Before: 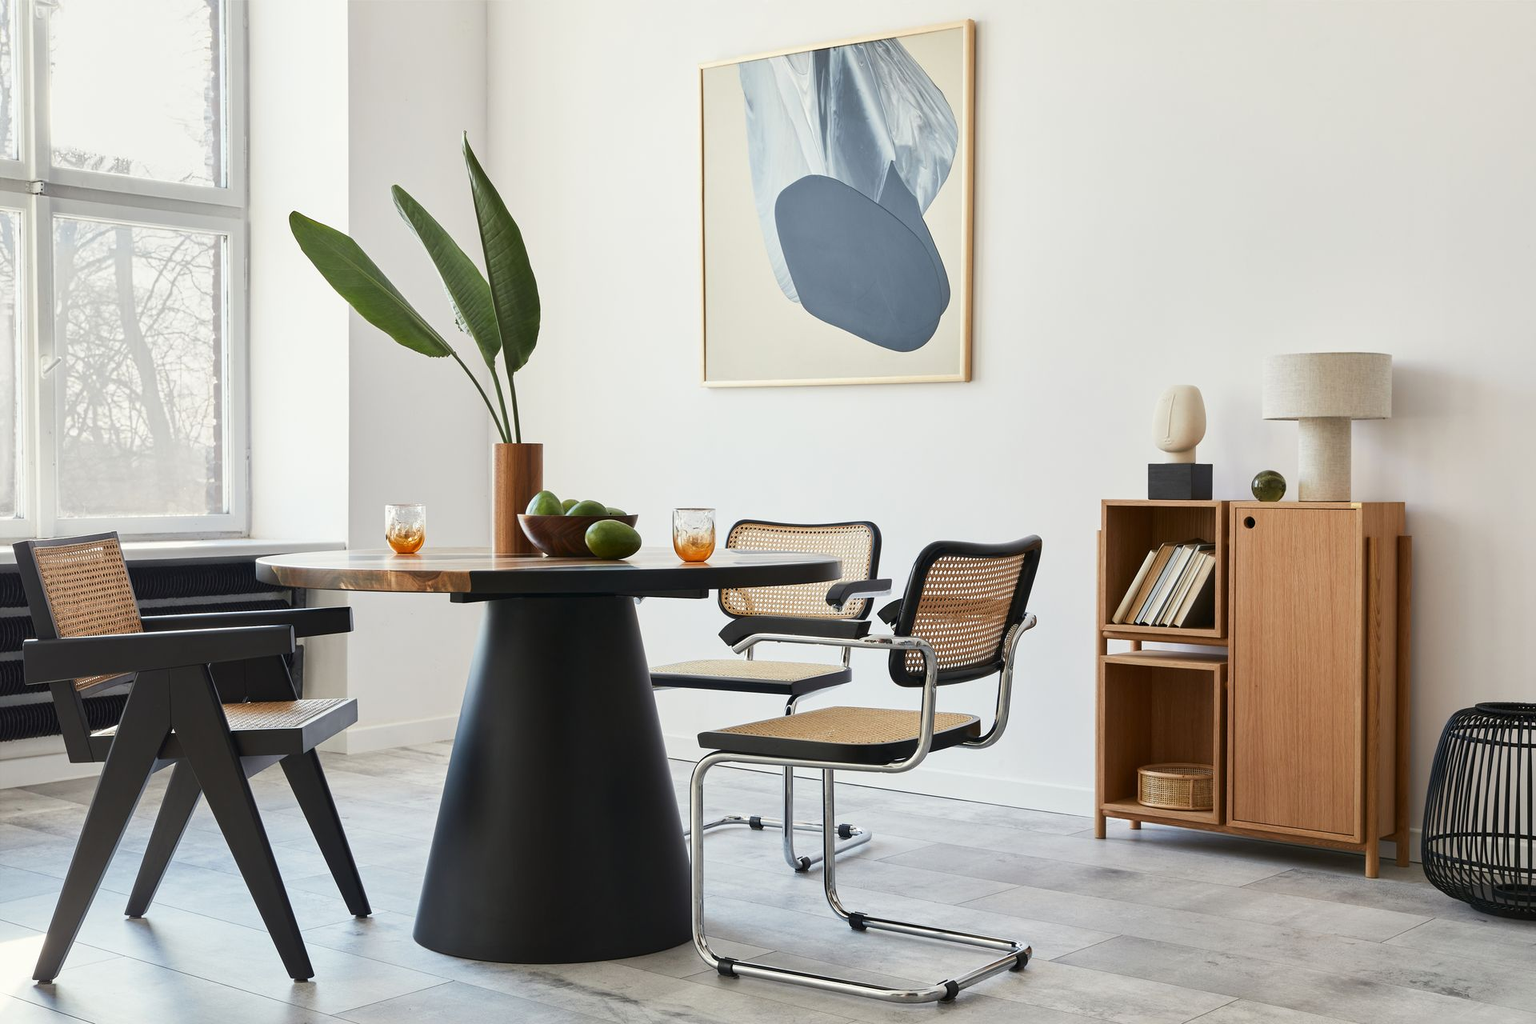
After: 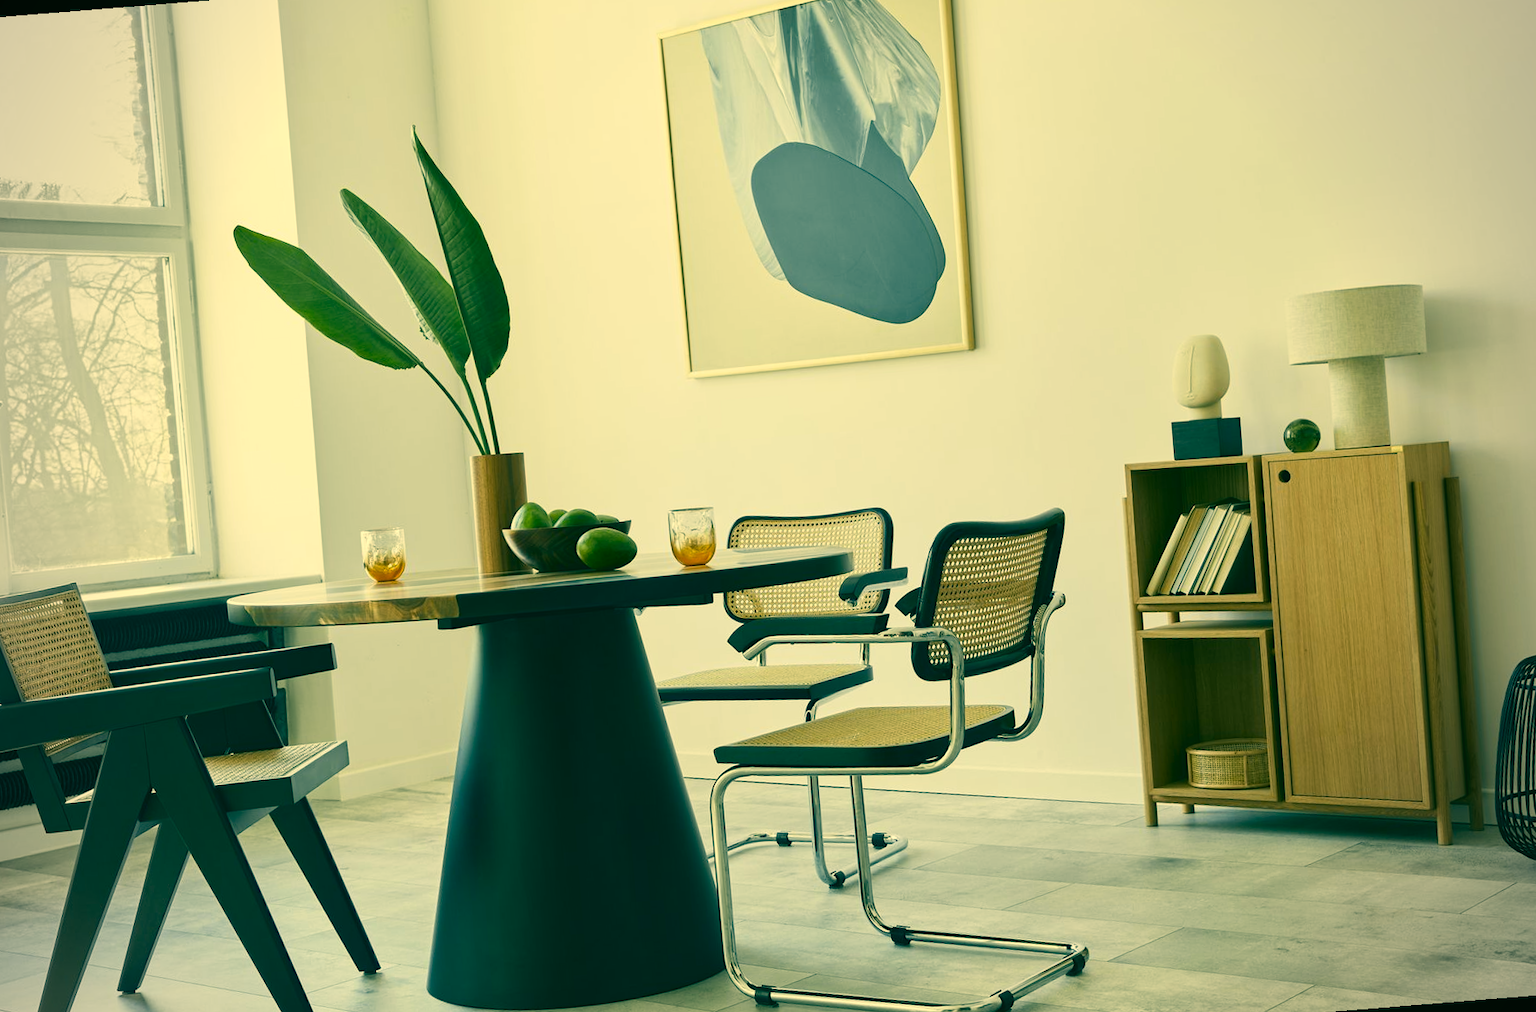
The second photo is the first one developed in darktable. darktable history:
color correction: highlights a* 1.83, highlights b* 34.02, shadows a* -36.68, shadows b* -5.48
vignetting: fall-off radius 63.6%
rotate and perspective: rotation -4.57°, crop left 0.054, crop right 0.944, crop top 0.087, crop bottom 0.914
